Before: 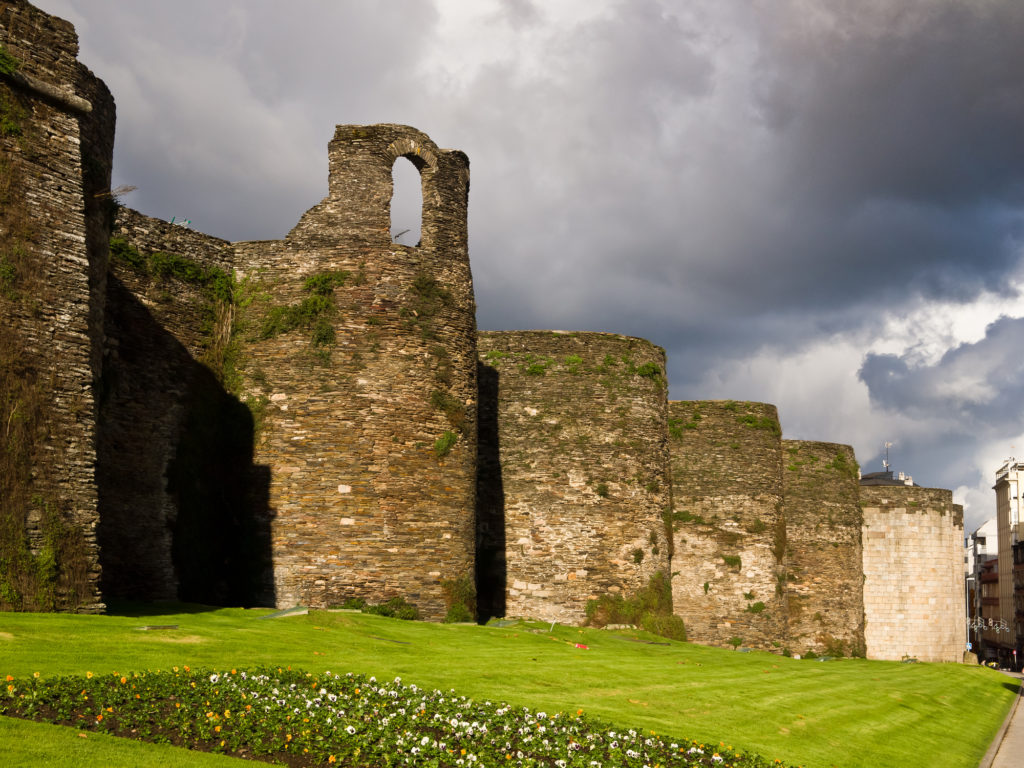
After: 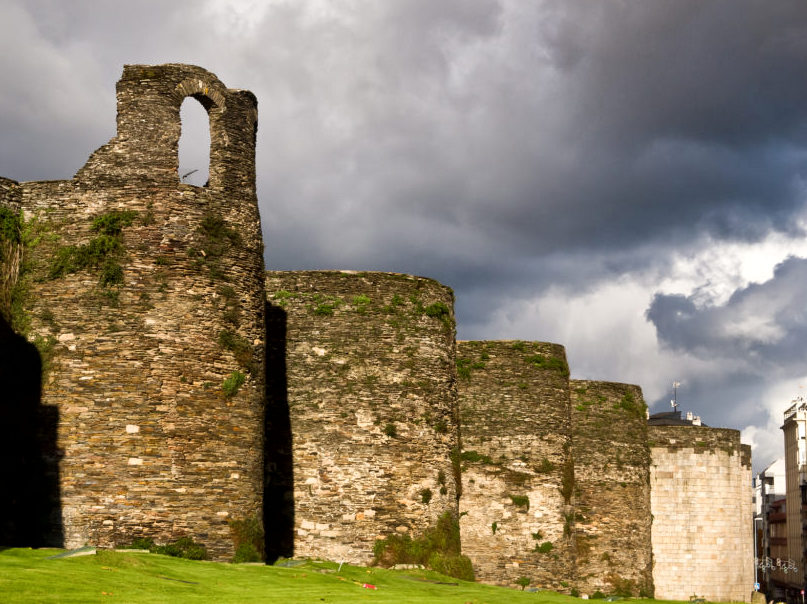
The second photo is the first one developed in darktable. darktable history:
crop and rotate: left 20.74%, top 7.912%, right 0.375%, bottom 13.378%
local contrast: mode bilateral grid, contrast 20, coarseness 50, detail 161%, midtone range 0.2
